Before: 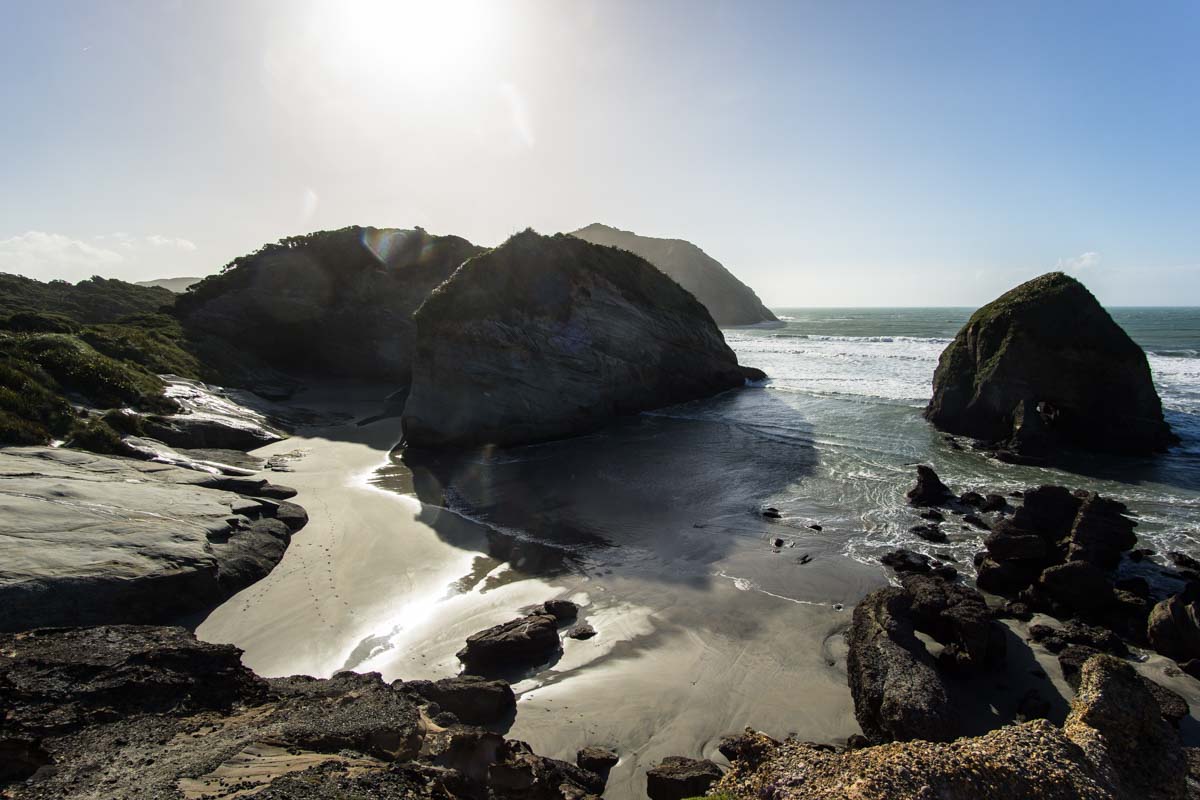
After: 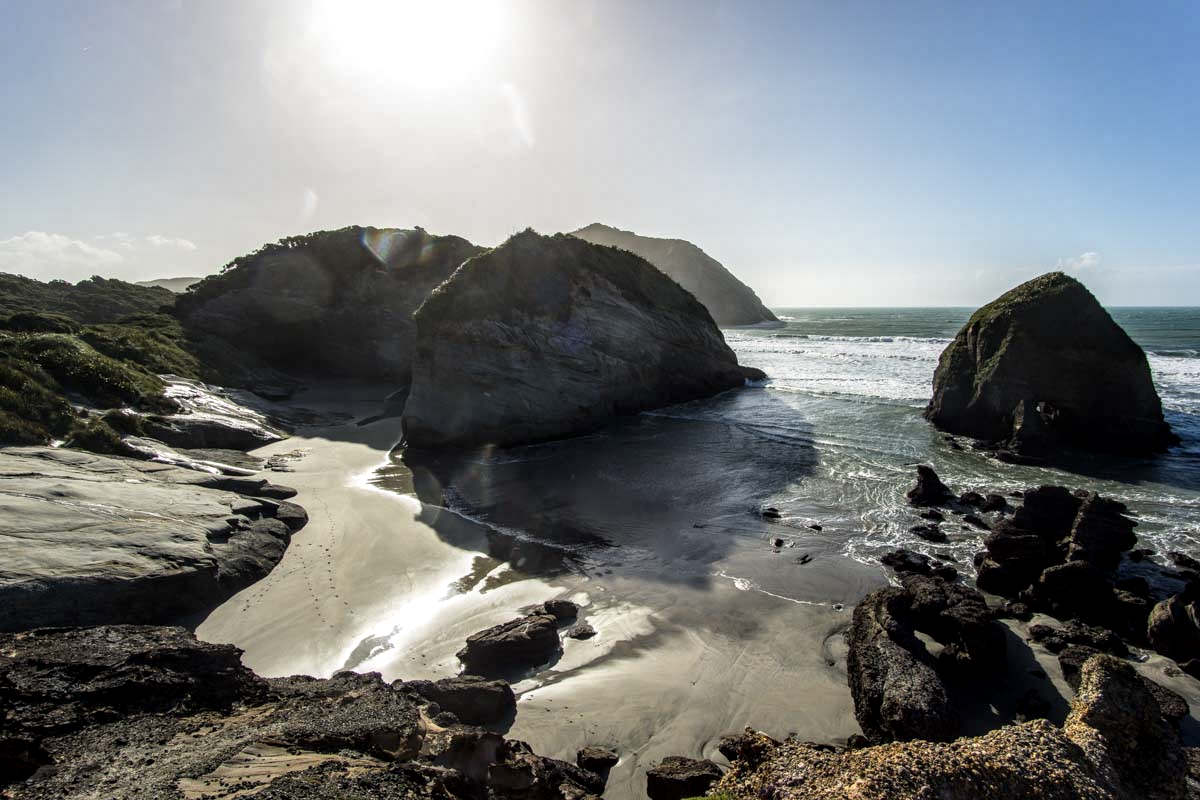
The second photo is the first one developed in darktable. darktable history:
local contrast: highlights 62%, detail 143%, midtone range 0.434
